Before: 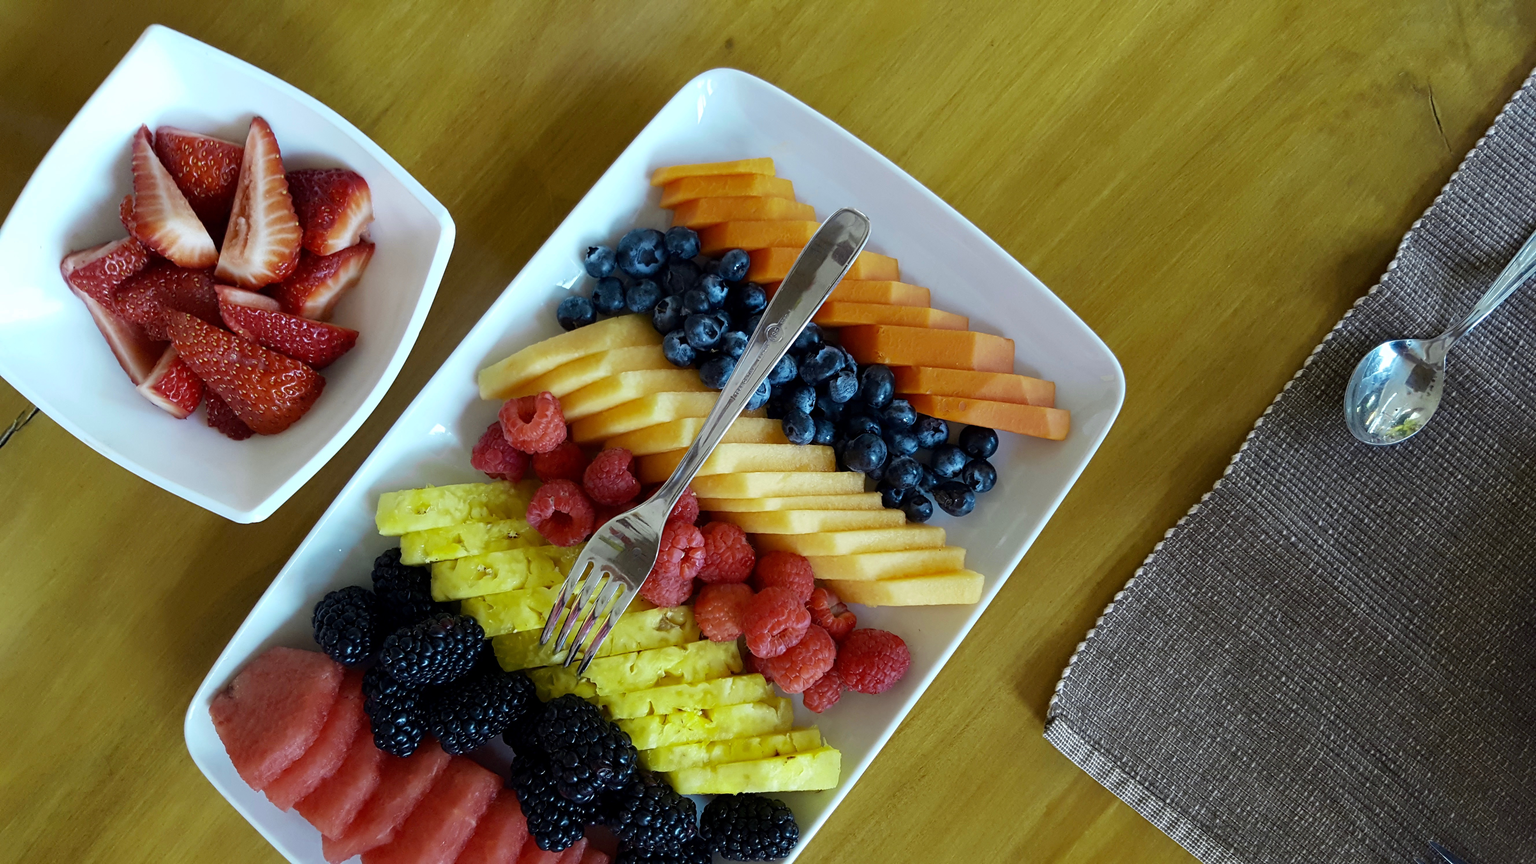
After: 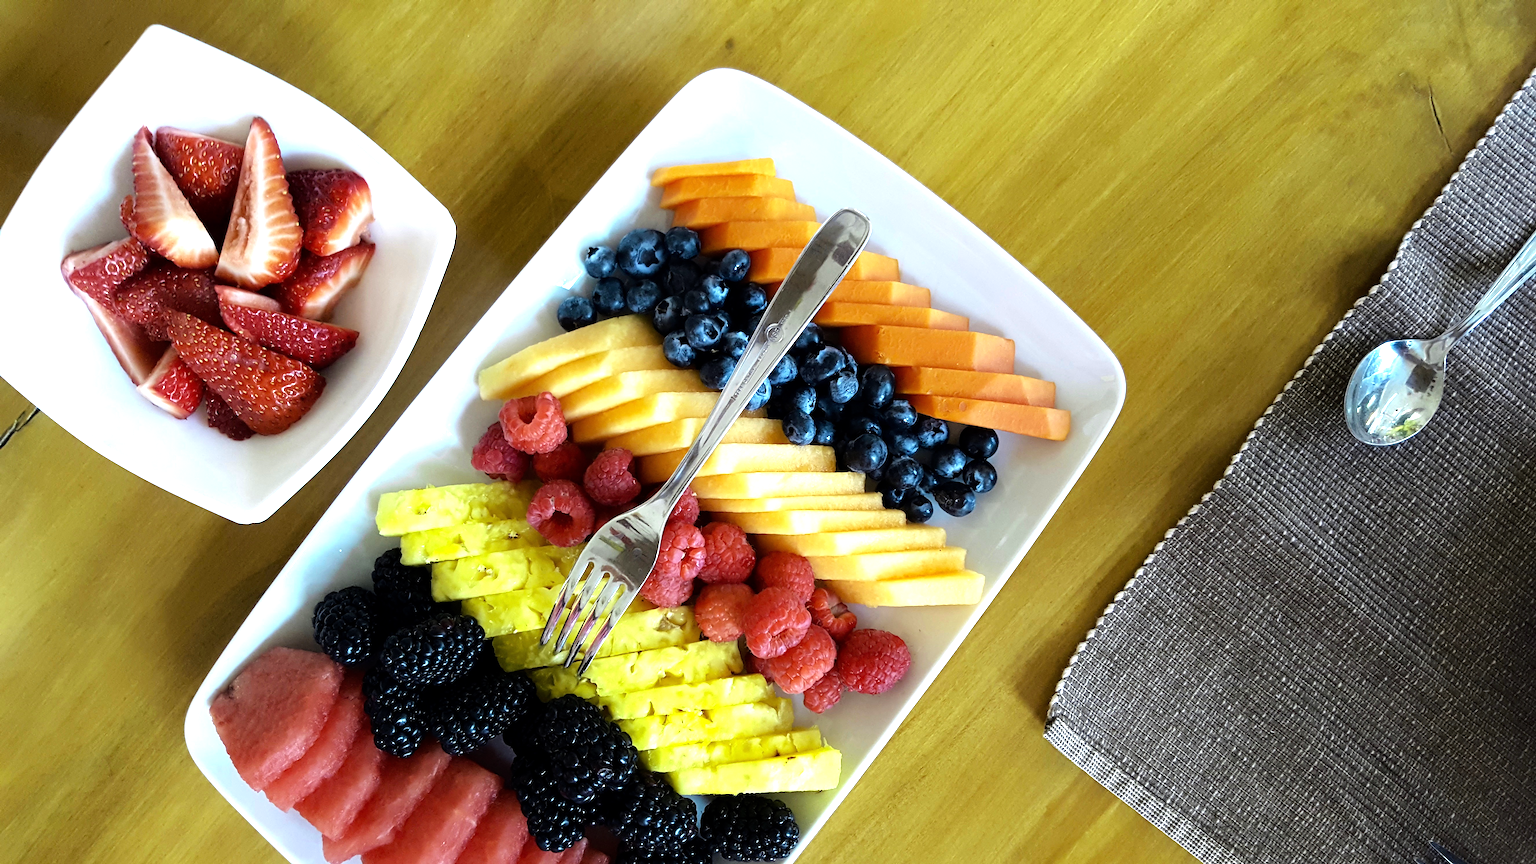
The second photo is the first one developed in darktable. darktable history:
tone equalizer: -8 EV -1.09 EV, -7 EV -0.994 EV, -6 EV -0.831 EV, -5 EV -0.538 EV, -3 EV 0.554 EV, -2 EV 0.895 EV, -1 EV 1 EV, +0 EV 1.07 EV
